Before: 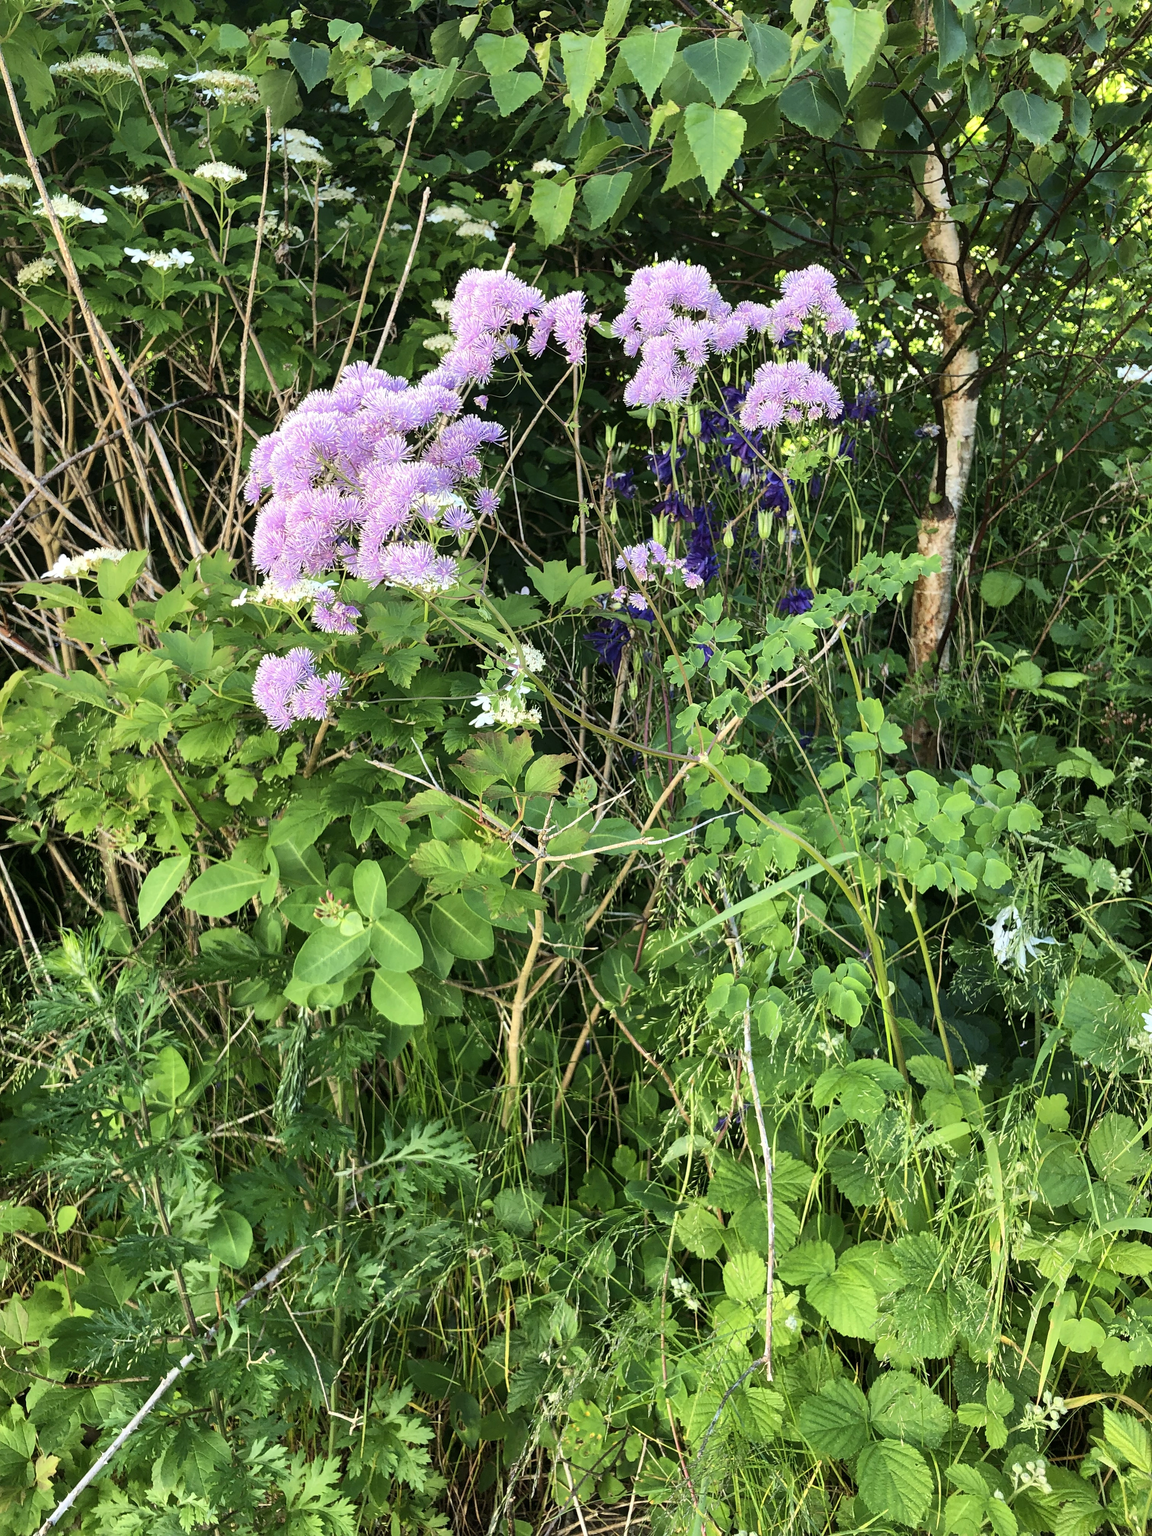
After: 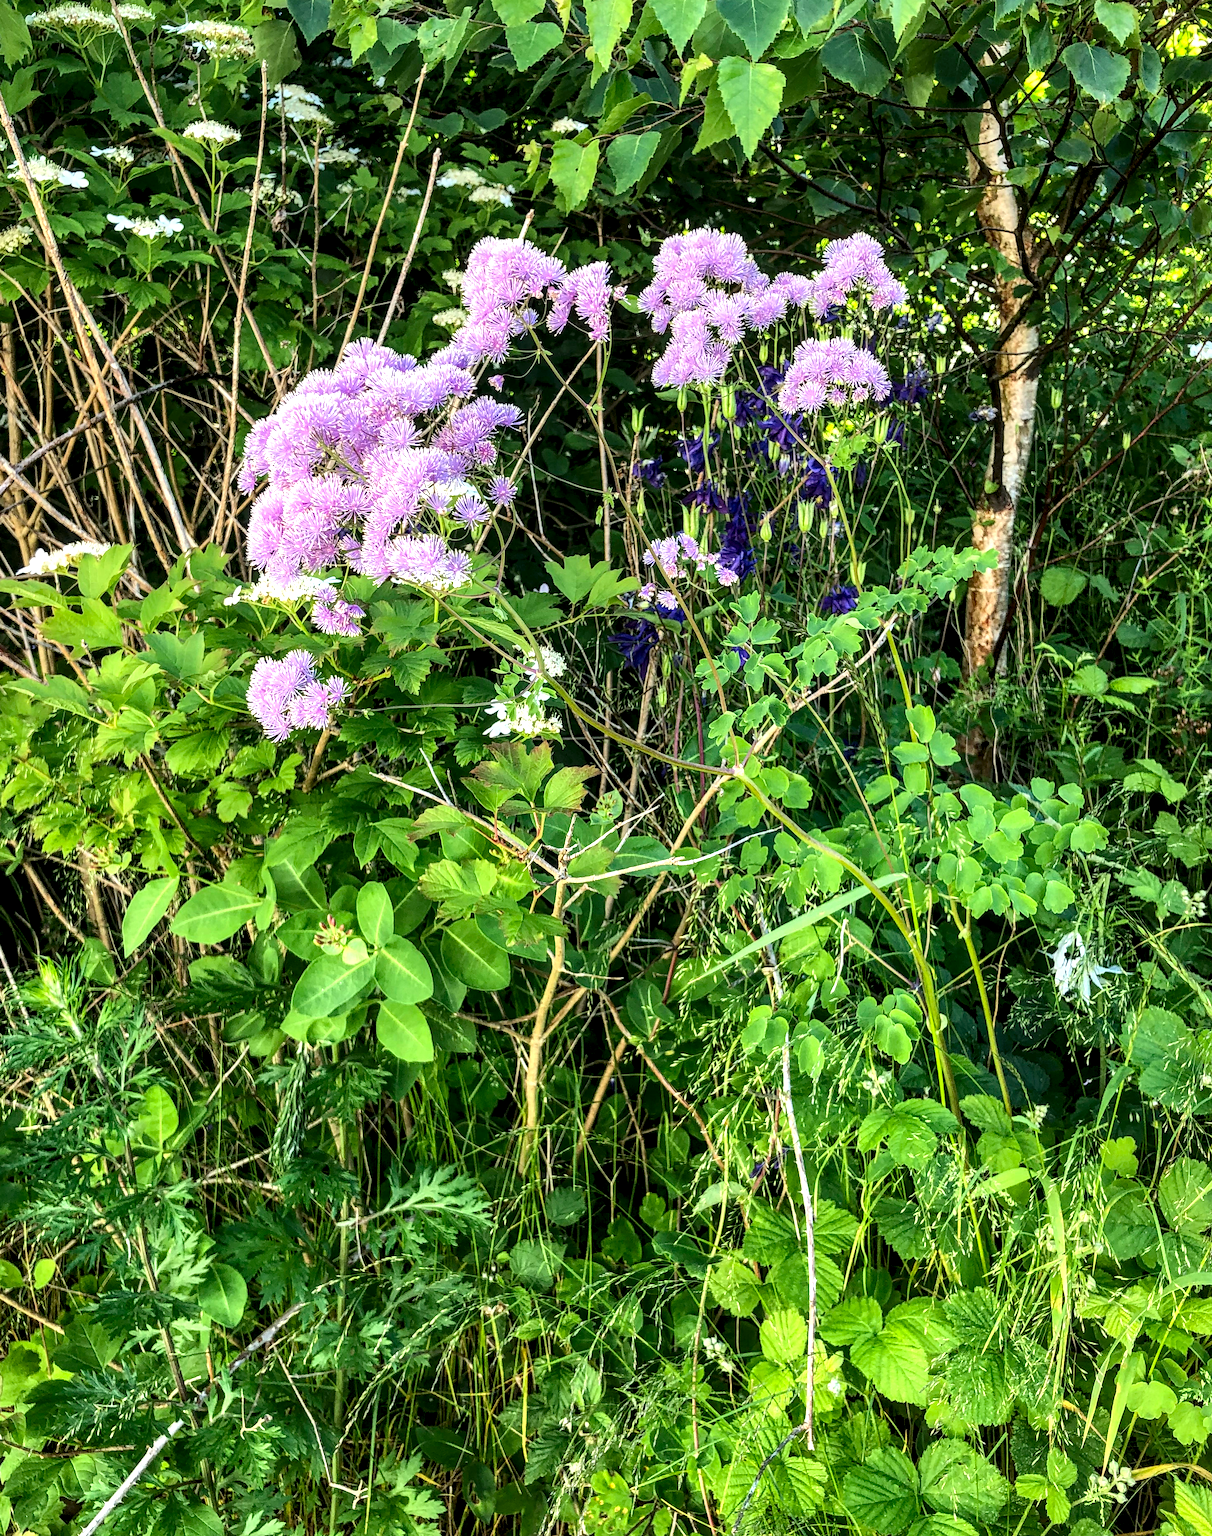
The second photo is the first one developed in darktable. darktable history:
contrast brightness saturation: saturation 0.178
local contrast: highlights 79%, shadows 56%, detail 175%, midtone range 0.434
crop: left 2.305%, top 3.35%, right 1.171%, bottom 4.927%
